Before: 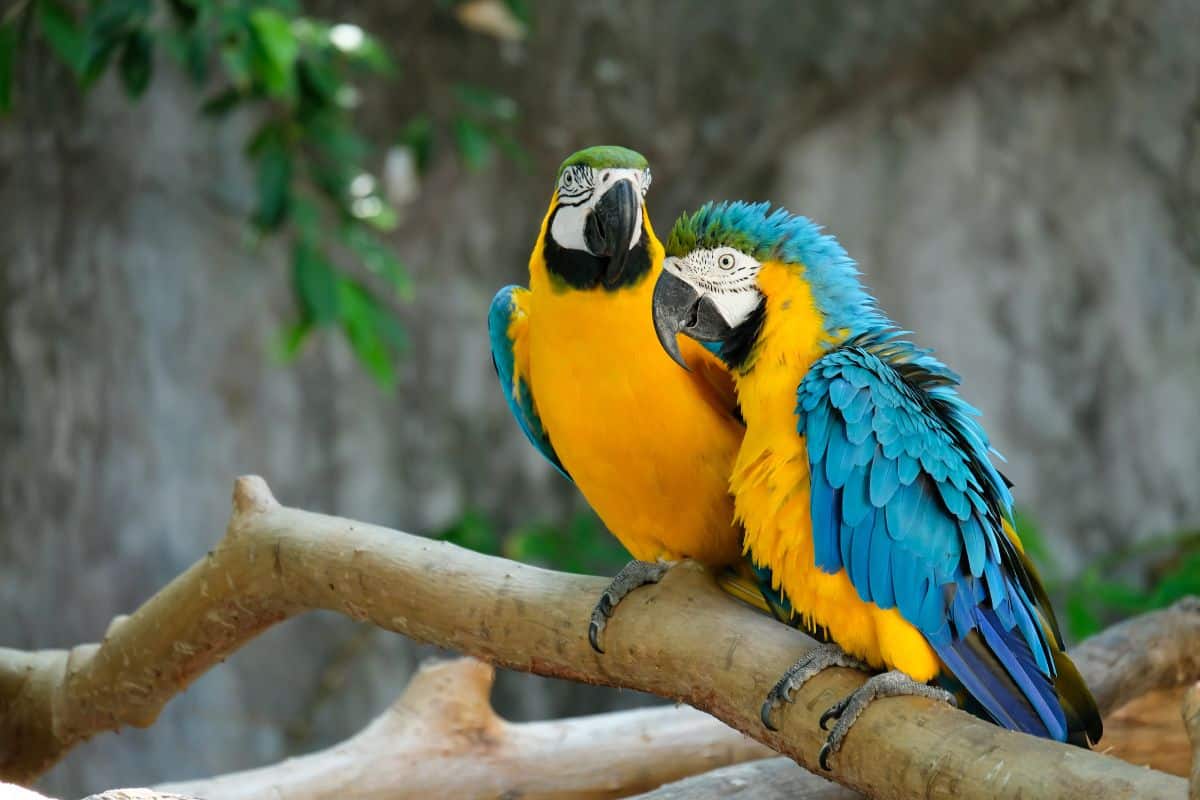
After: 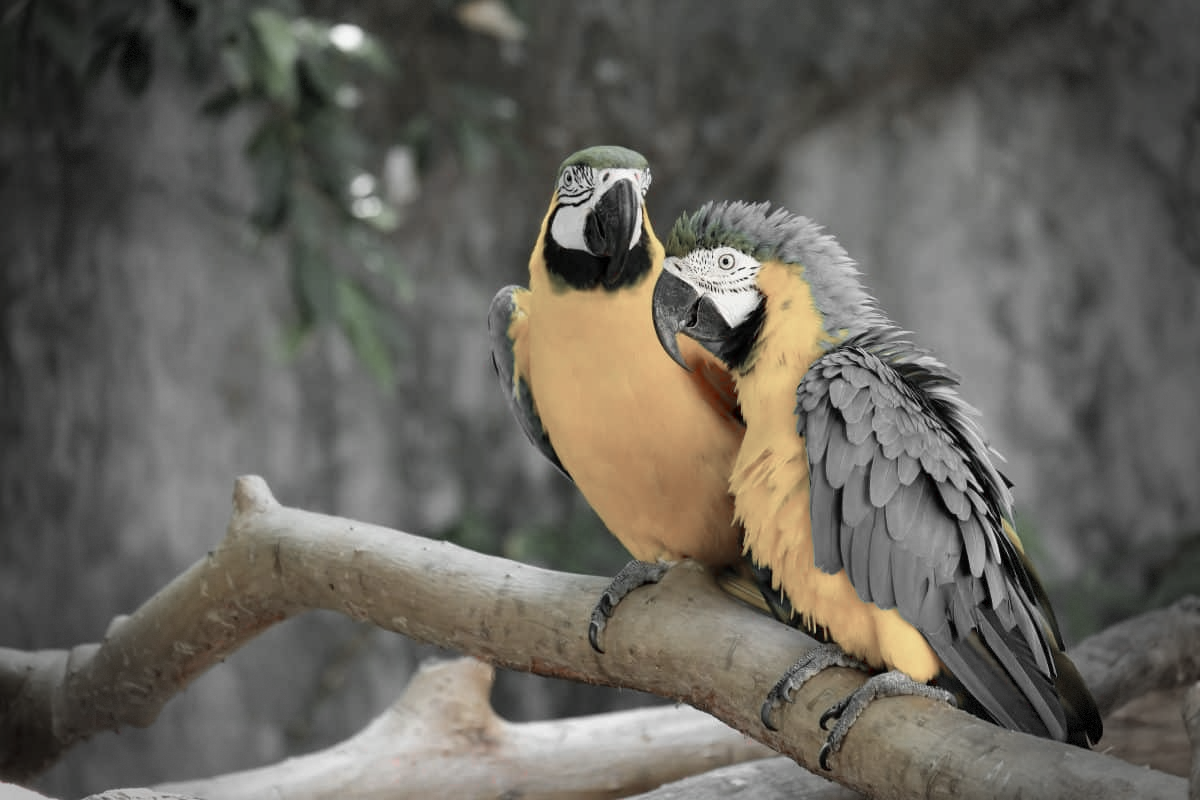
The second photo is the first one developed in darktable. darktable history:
vignetting: fall-off start 68.22%, fall-off radius 28.91%, width/height ratio 0.989, shape 0.849, dithering 8-bit output
color zones: curves: ch1 [(0, 0.831) (0.08, 0.771) (0.157, 0.268) (0.241, 0.207) (0.562, -0.005) (0.714, -0.013) (0.876, 0.01) (1, 0.831)]
